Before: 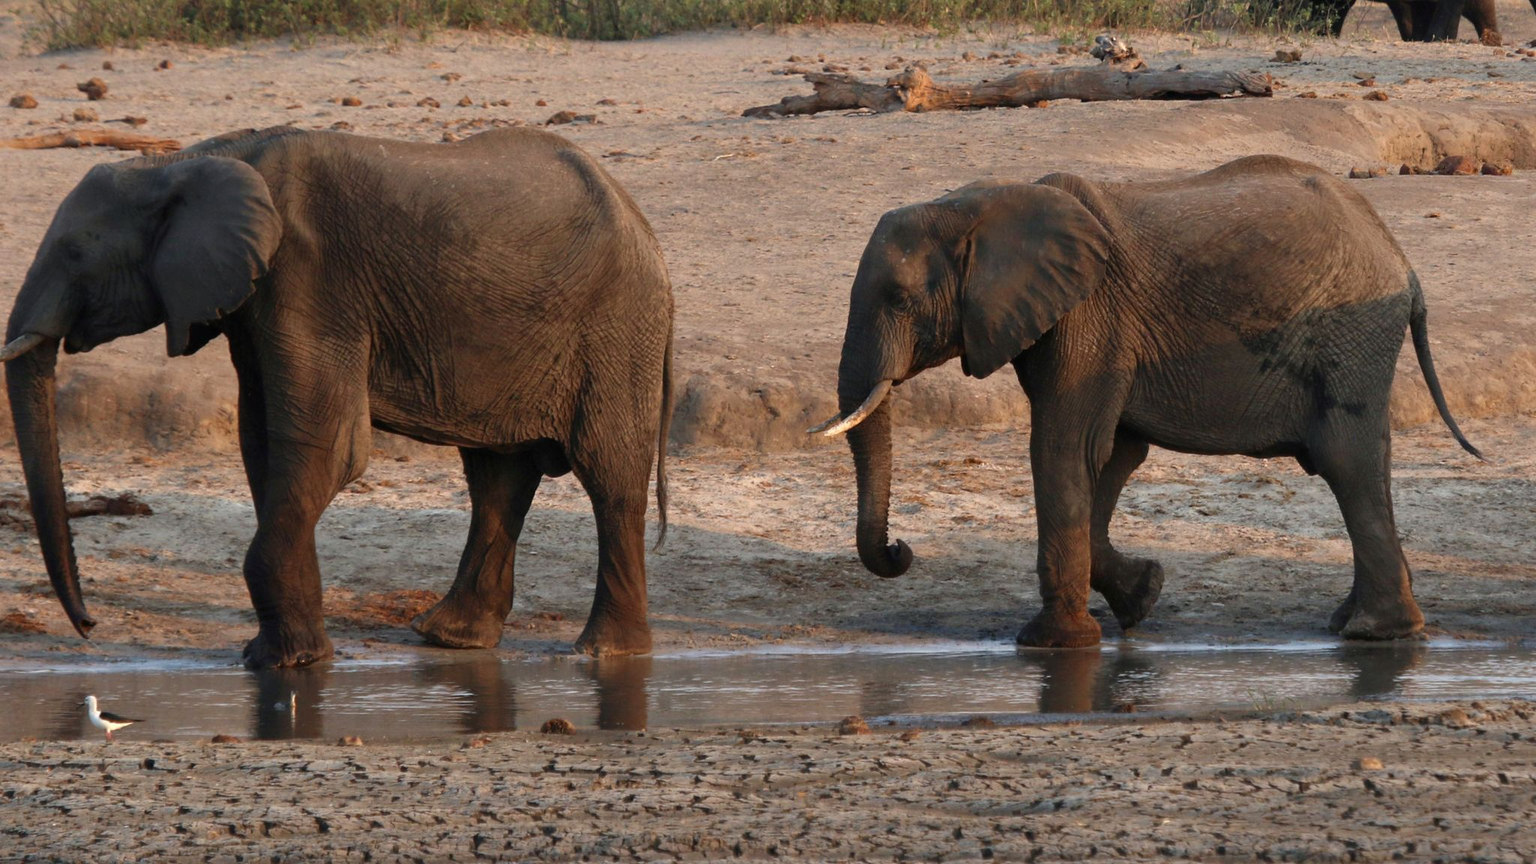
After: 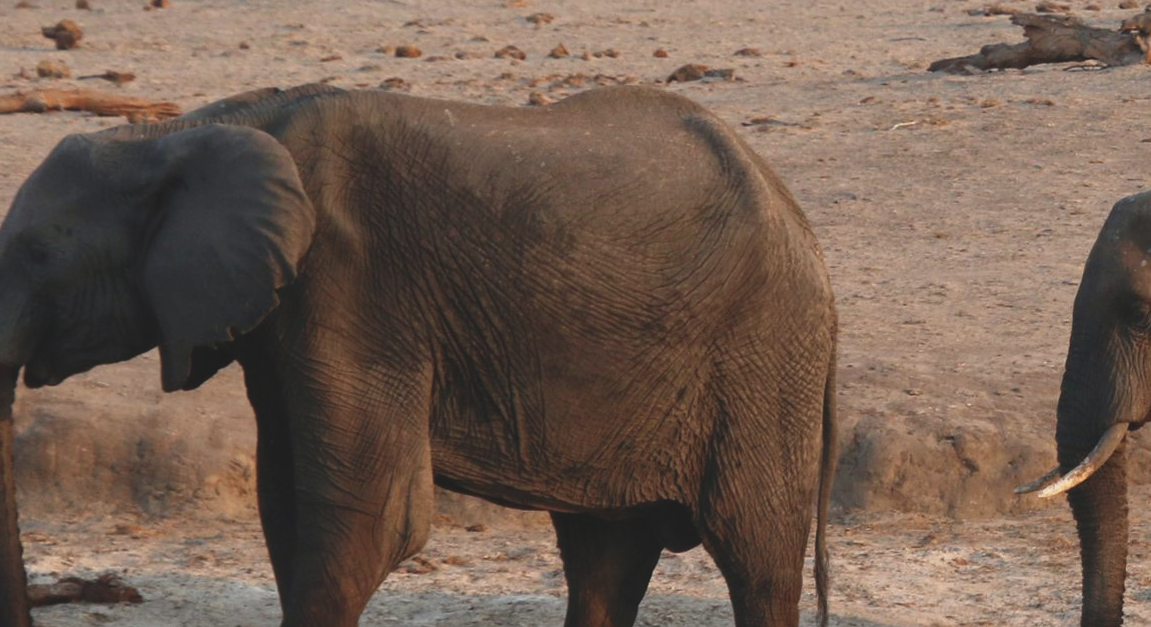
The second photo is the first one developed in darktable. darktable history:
crop and rotate: left 3.027%, top 7.378%, right 40.75%, bottom 38.124%
exposure: black level correction -0.013, exposure -0.191 EV, compensate highlight preservation false
